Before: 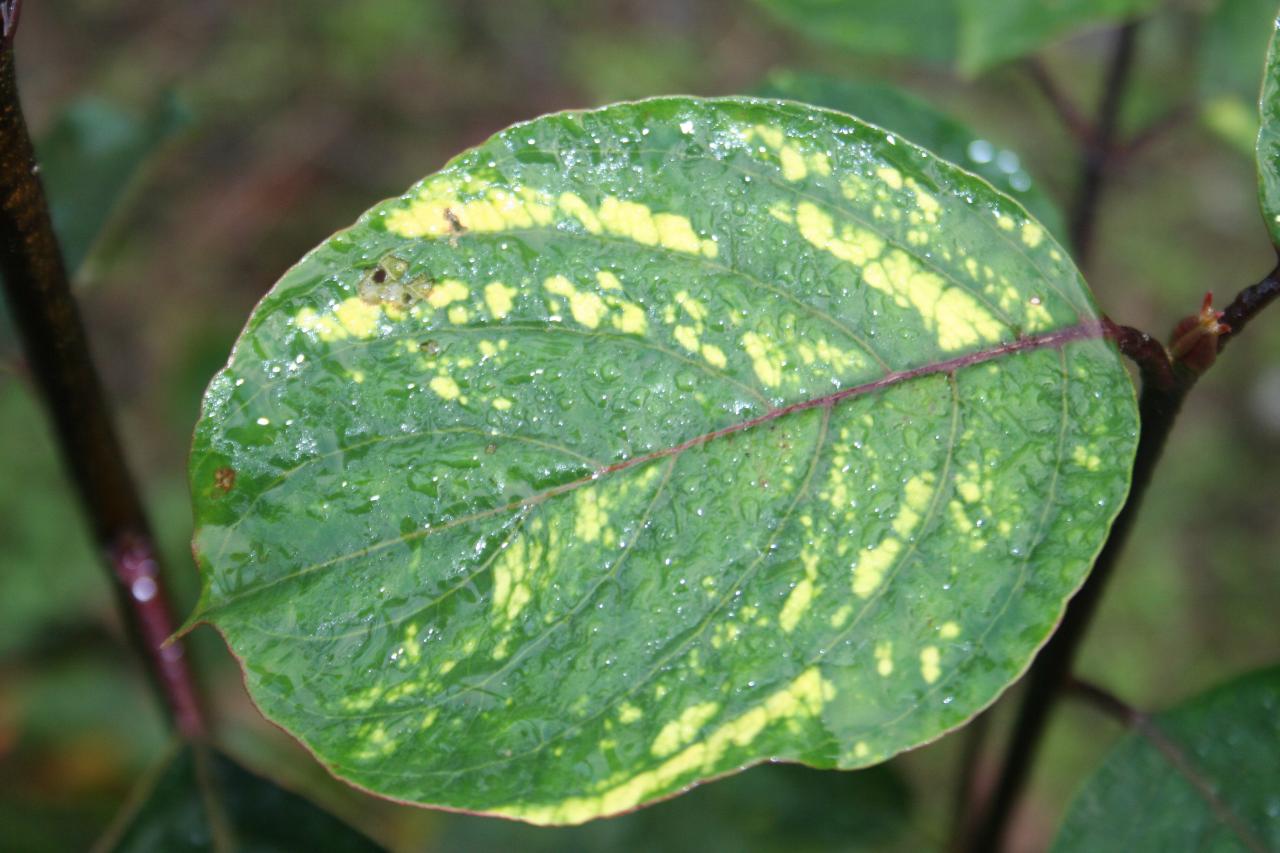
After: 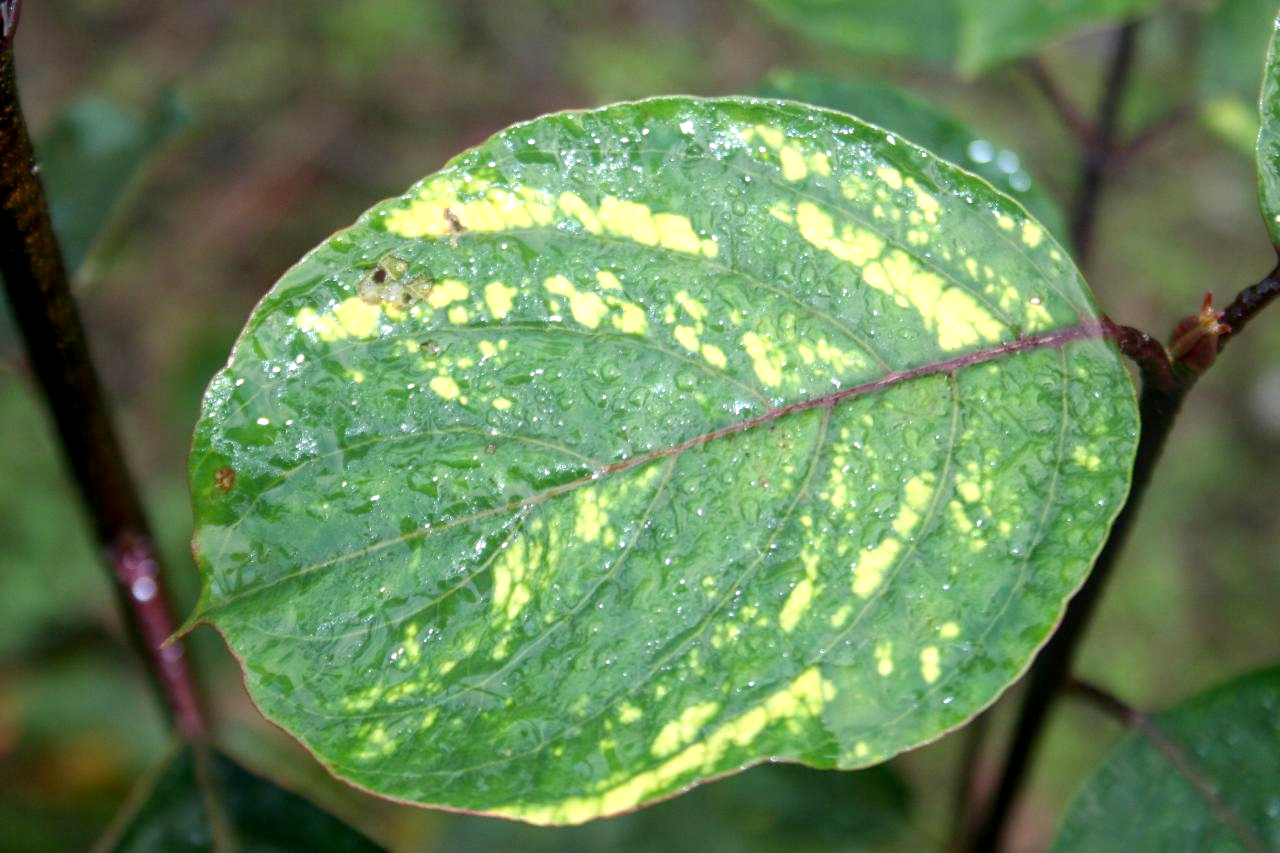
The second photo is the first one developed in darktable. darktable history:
local contrast: detail 110%
exposure: black level correction 0.005, exposure 0.286 EV, compensate highlight preservation false
